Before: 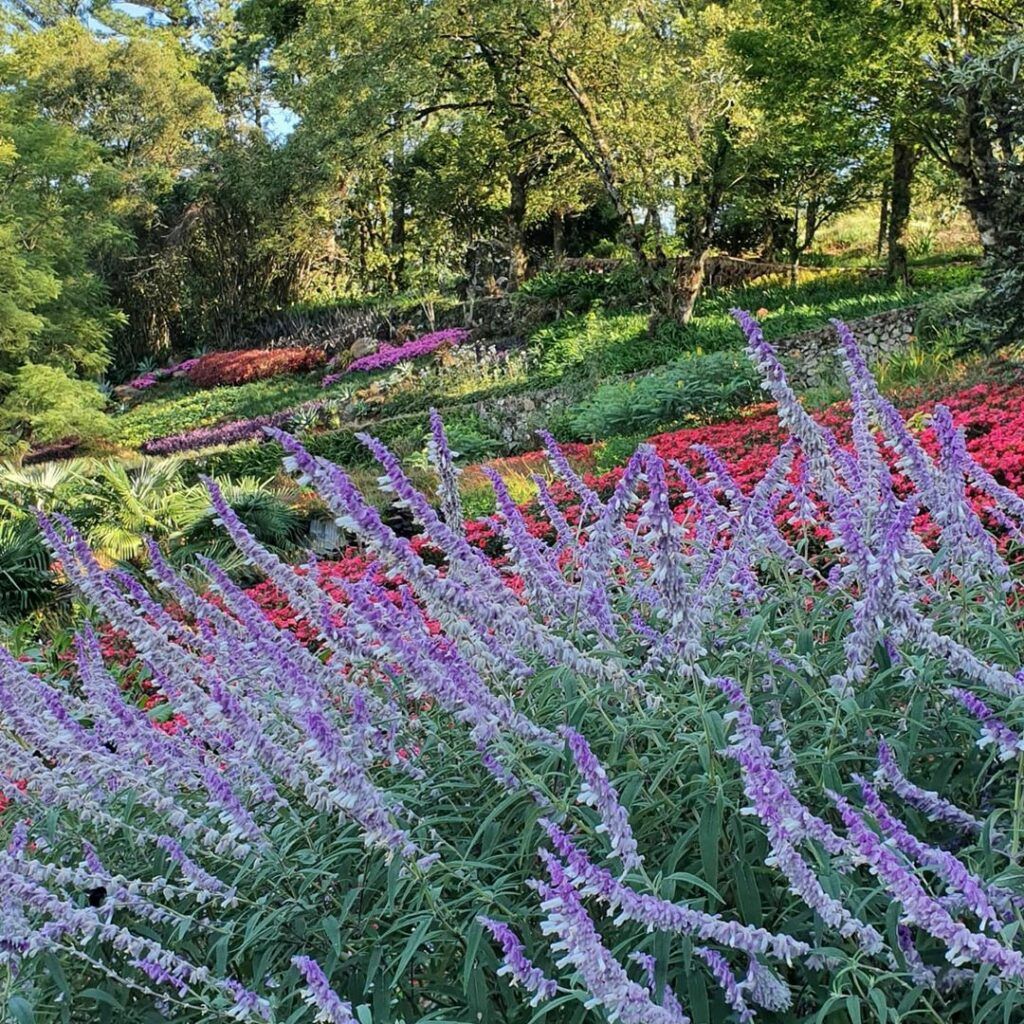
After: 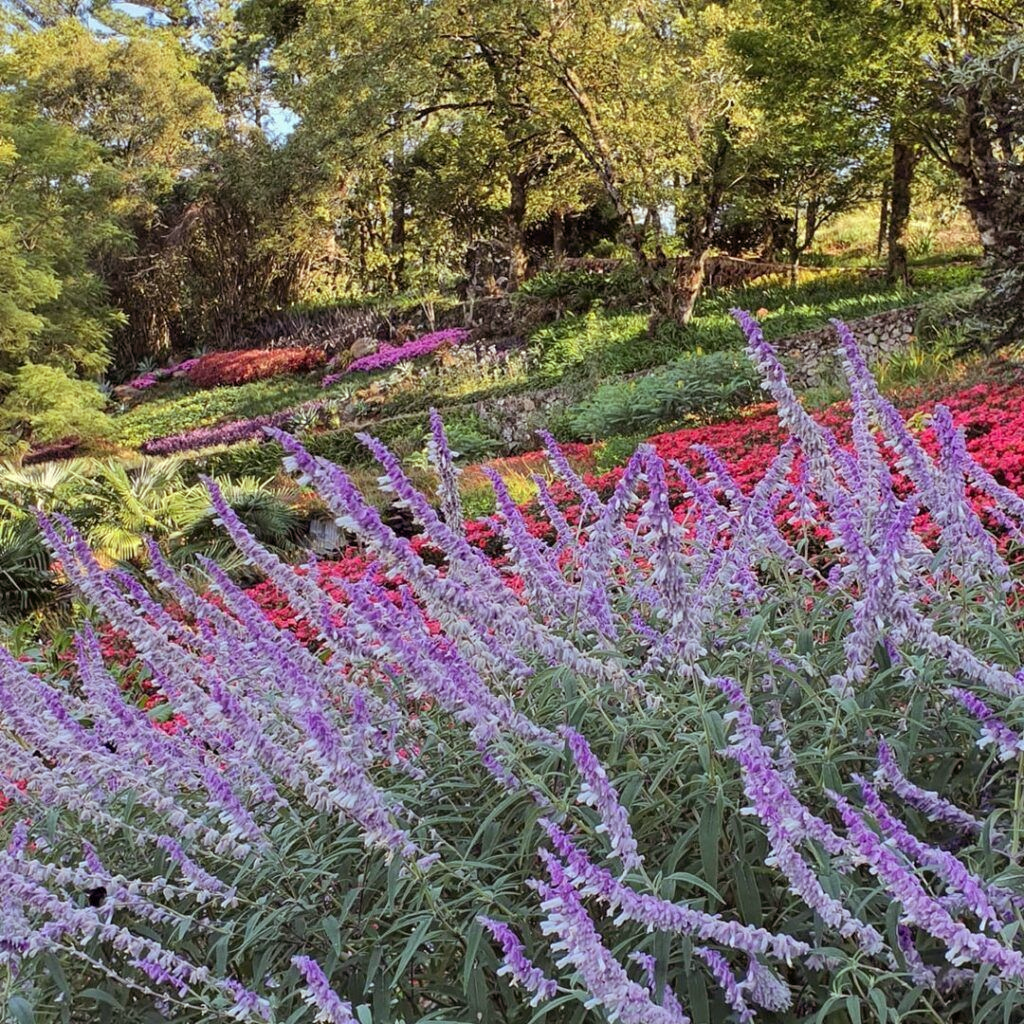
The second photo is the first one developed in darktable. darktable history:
shadows and highlights: radius 125.46, shadows 21.19, highlights -21.19, low approximation 0.01
rgb levels: mode RGB, independent channels, levels [[0, 0.474, 1], [0, 0.5, 1], [0, 0.5, 1]]
